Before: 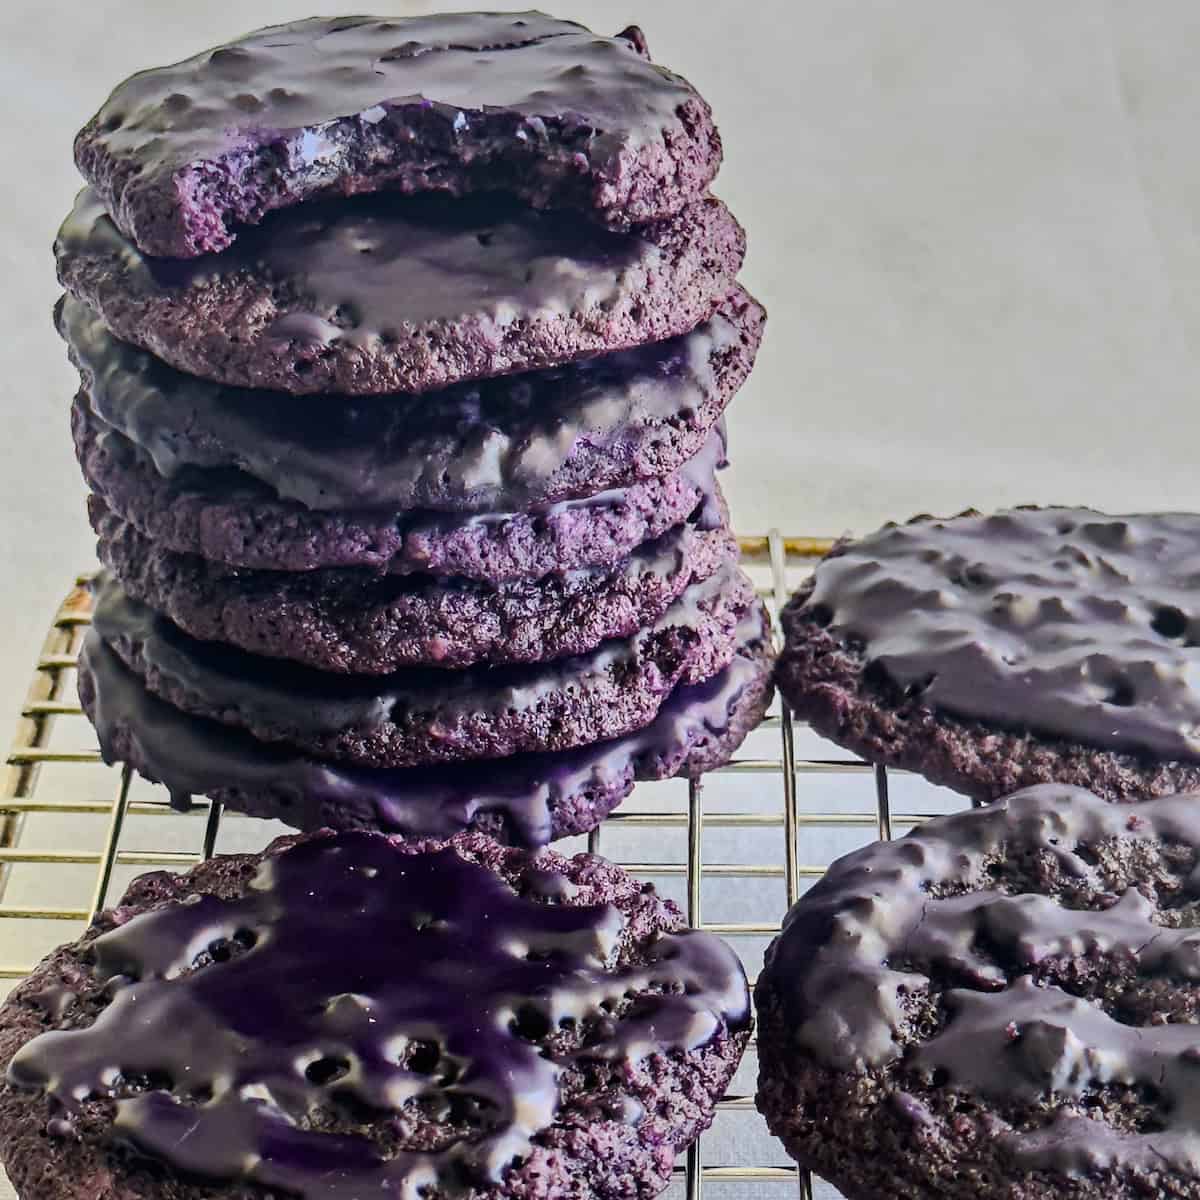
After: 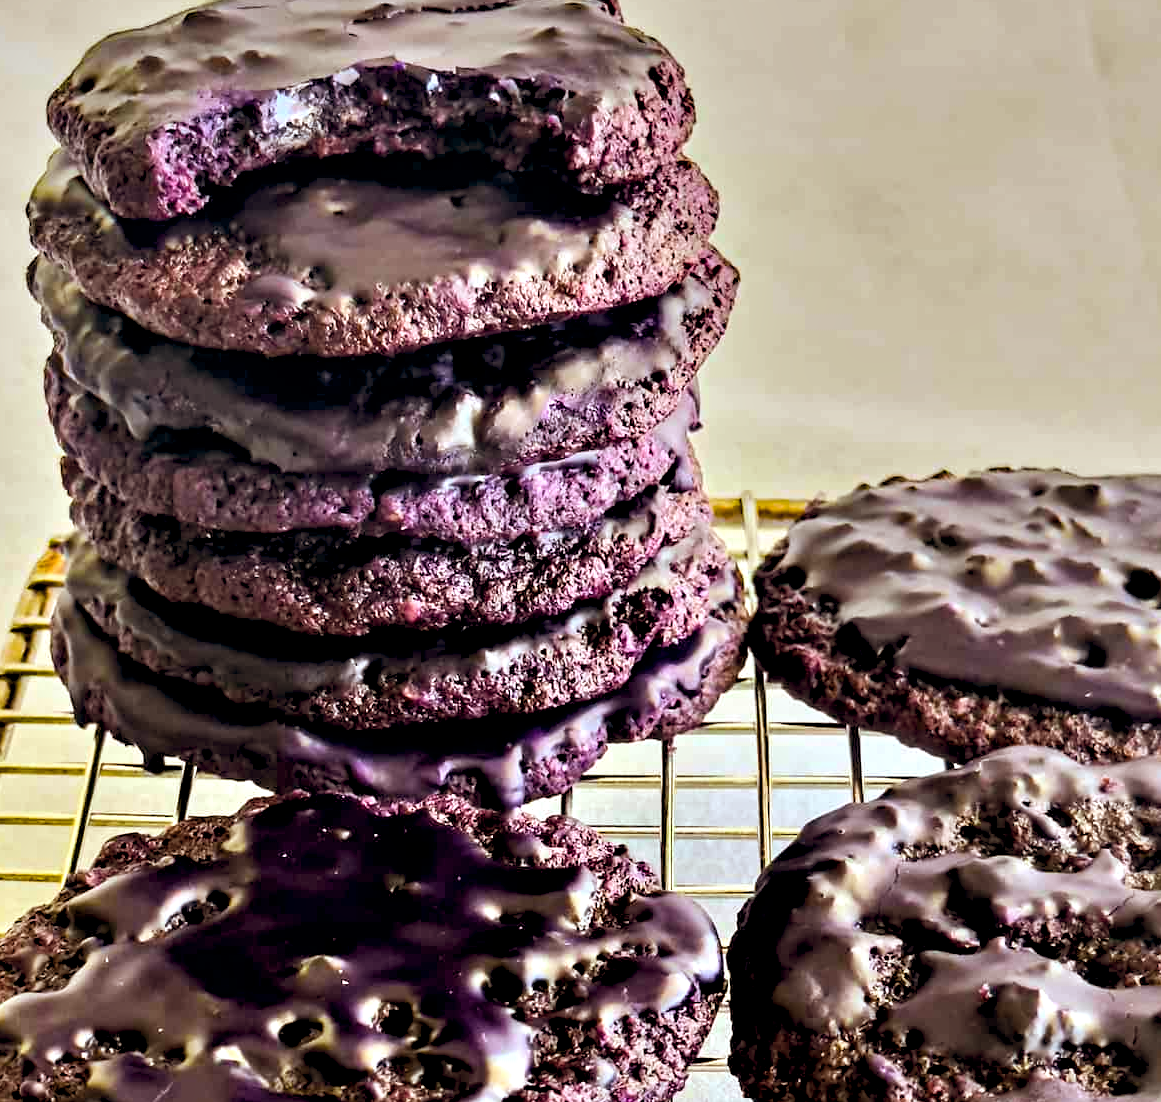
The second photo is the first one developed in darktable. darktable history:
crop: left 2.298%, top 3.238%, right 0.916%, bottom 4.855%
color balance rgb: shadows lift › chroma 0.815%, shadows lift › hue 110.11°, power › luminance 9.912%, power › chroma 2.816%, power › hue 57.63°, perceptual saturation grading › global saturation 75.145%, perceptual saturation grading › shadows -30.151%
color correction: highlights b* -0.024, saturation 0.789
contrast equalizer: octaves 7, y [[0.6 ×6], [0.55 ×6], [0 ×6], [0 ×6], [0 ×6]]
